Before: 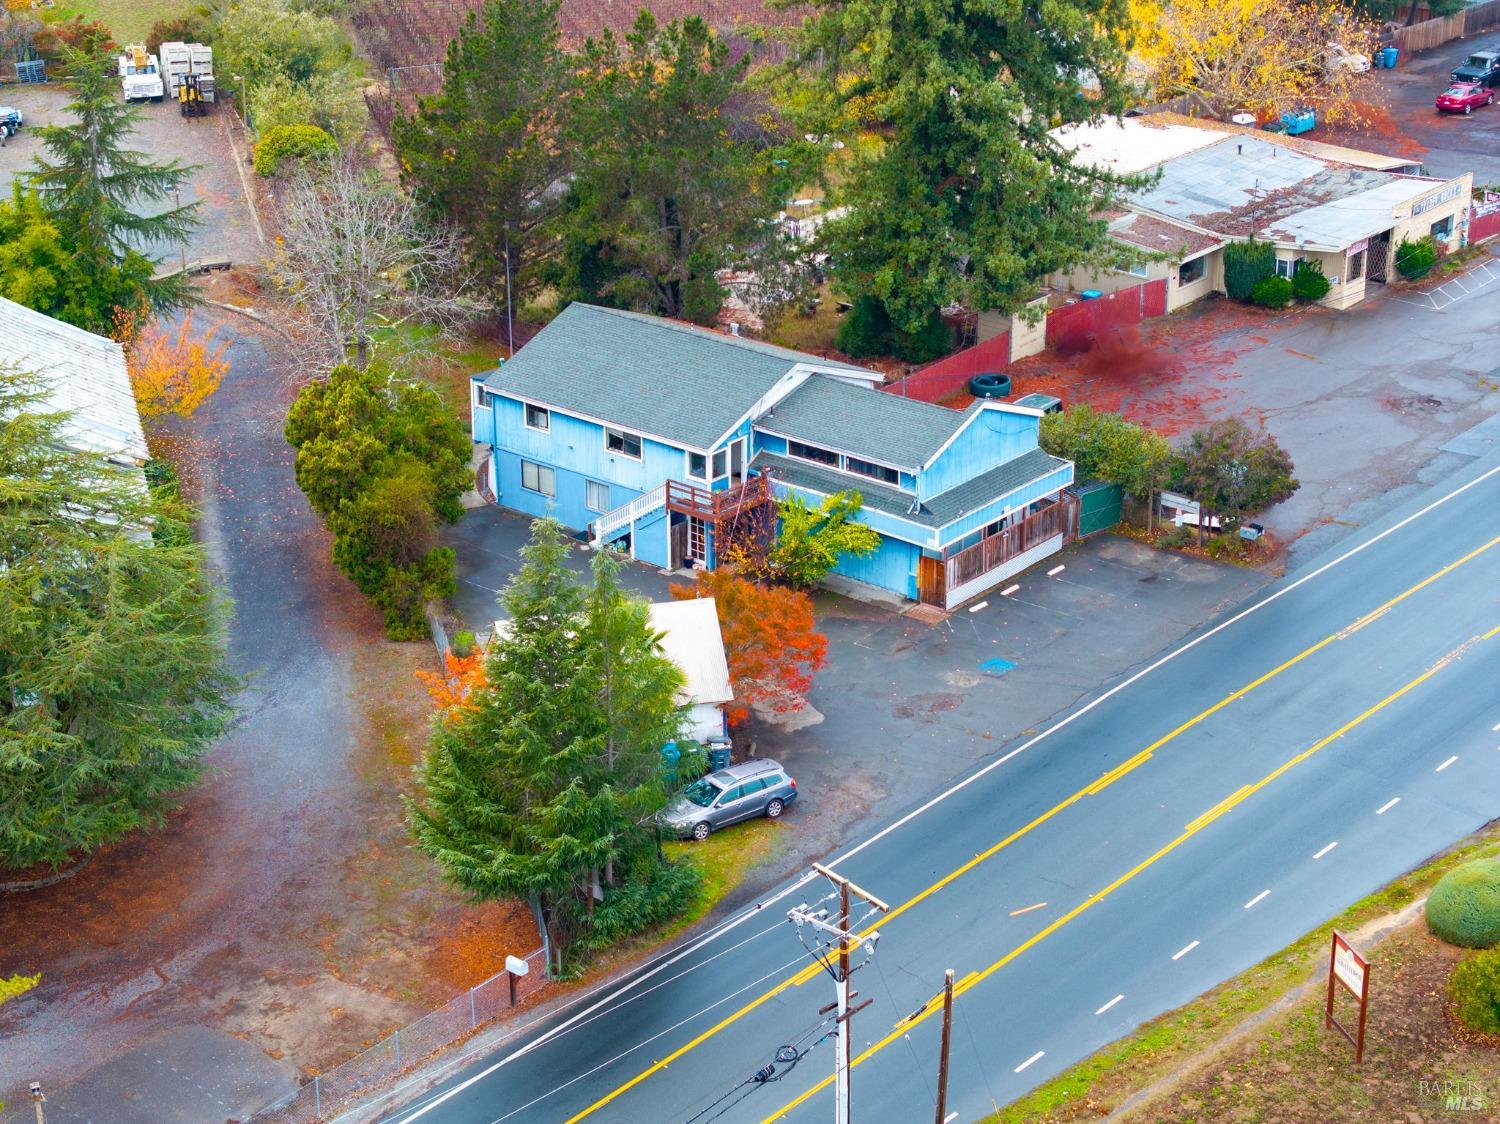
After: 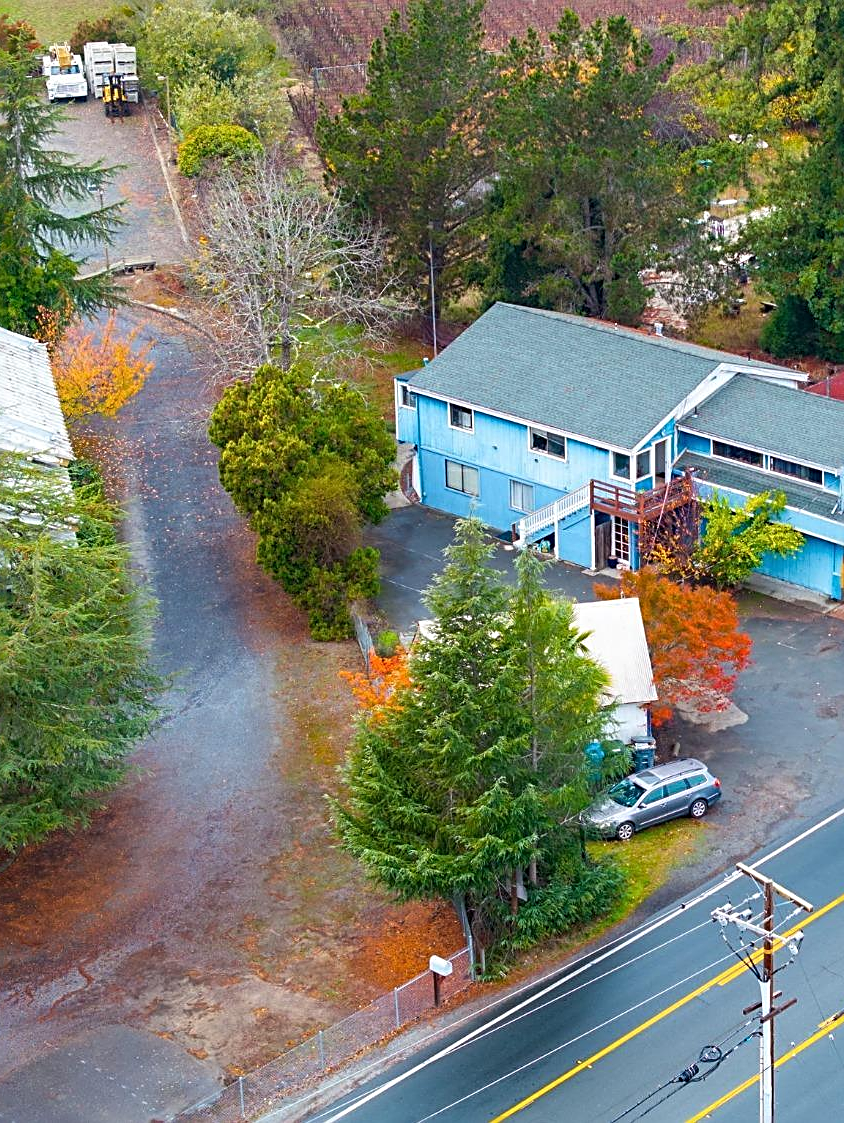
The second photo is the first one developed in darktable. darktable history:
sharpen: radius 2.543, amount 0.636
crop: left 5.114%, right 38.589%
